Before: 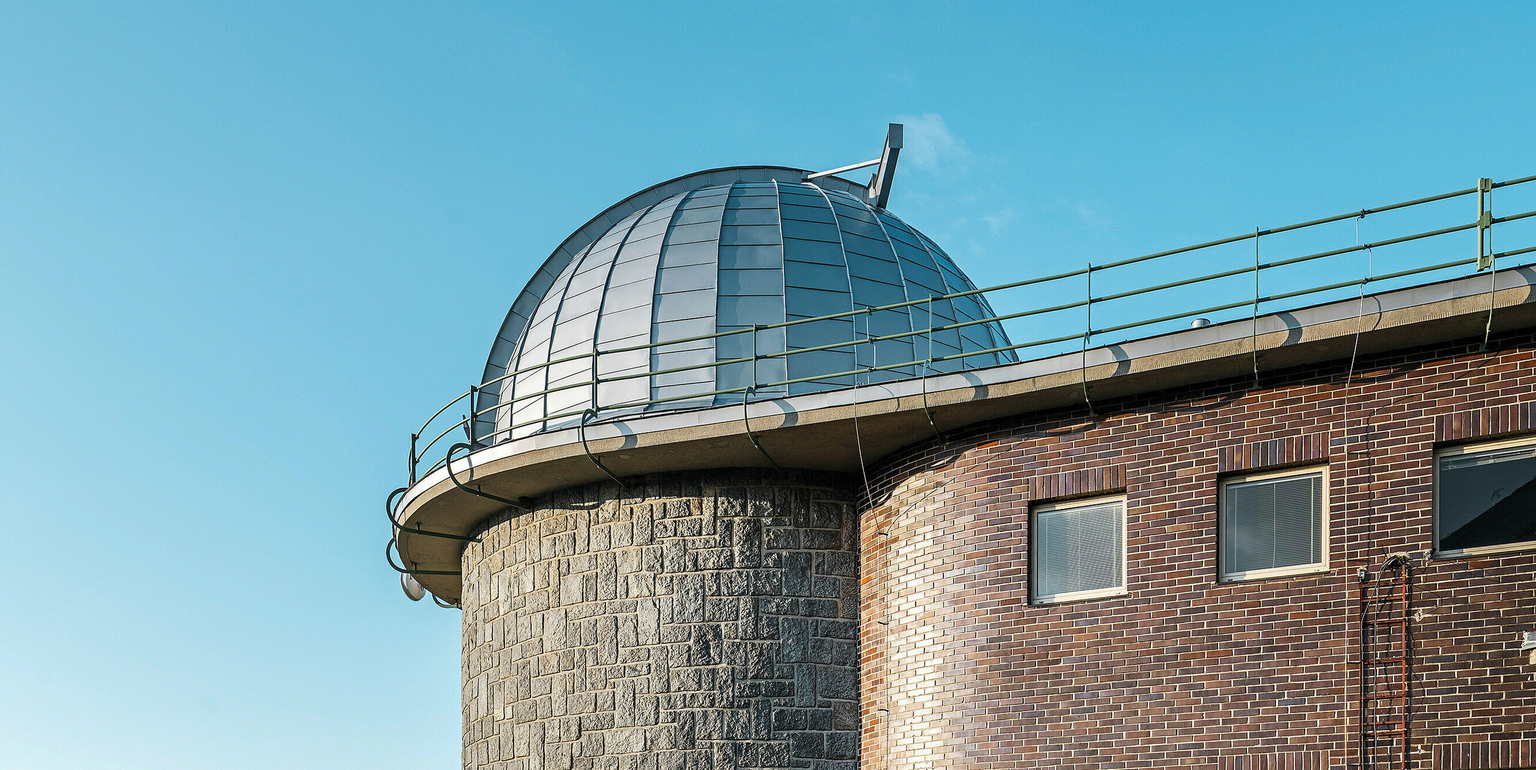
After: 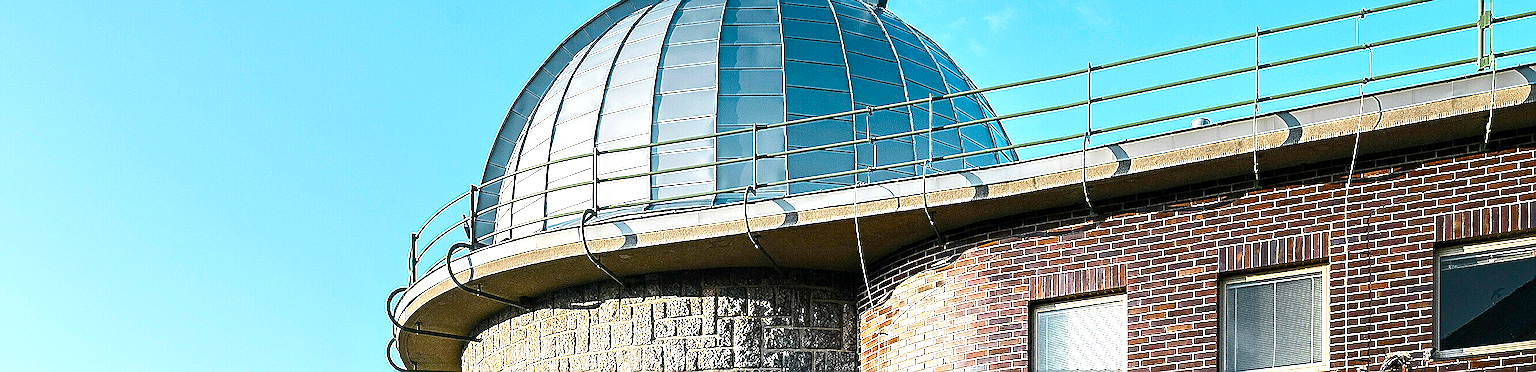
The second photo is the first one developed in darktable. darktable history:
tone equalizer: -8 EV 0.001 EV, -7 EV -0.002 EV, -6 EV 0.002 EV, -5 EV -0.03 EV, -4 EV -0.116 EV, -3 EV -0.169 EV, -2 EV 0.24 EV, -1 EV 0.702 EV, +0 EV 0.493 EV
crop and rotate: top 26.056%, bottom 25.543%
sharpen: radius 1.4, amount 1.25, threshold 0.7
color balance rgb: perceptual saturation grading › global saturation 35%, perceptual saturation grading › highlights -25%, perceptual saturation grading › shadows 50%
